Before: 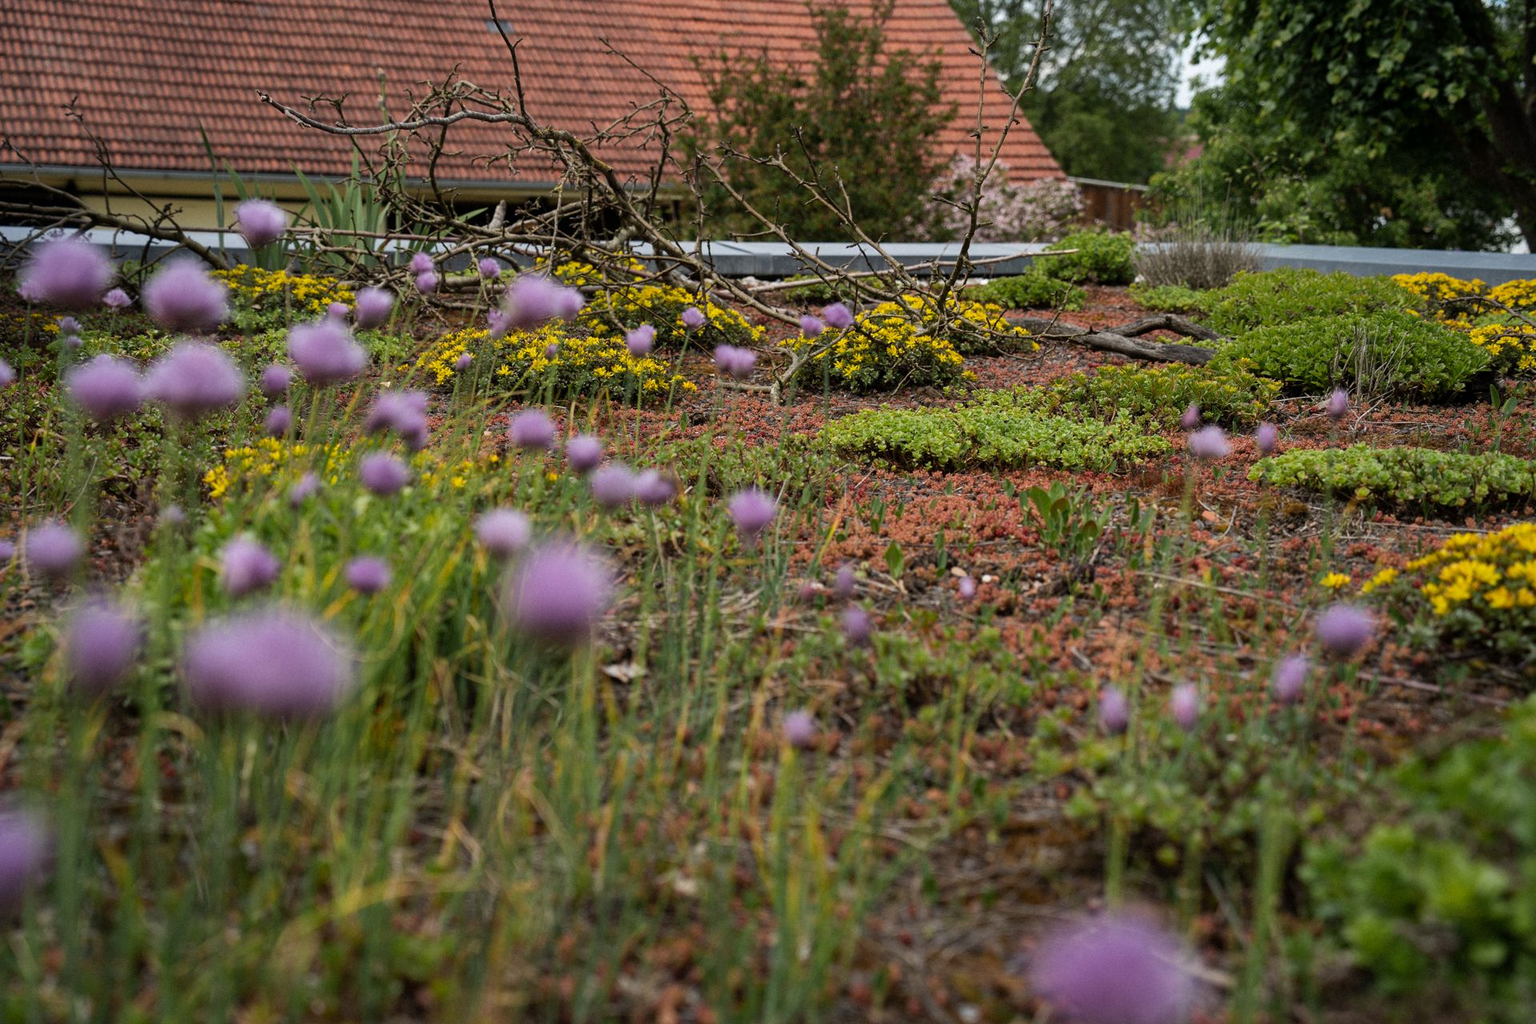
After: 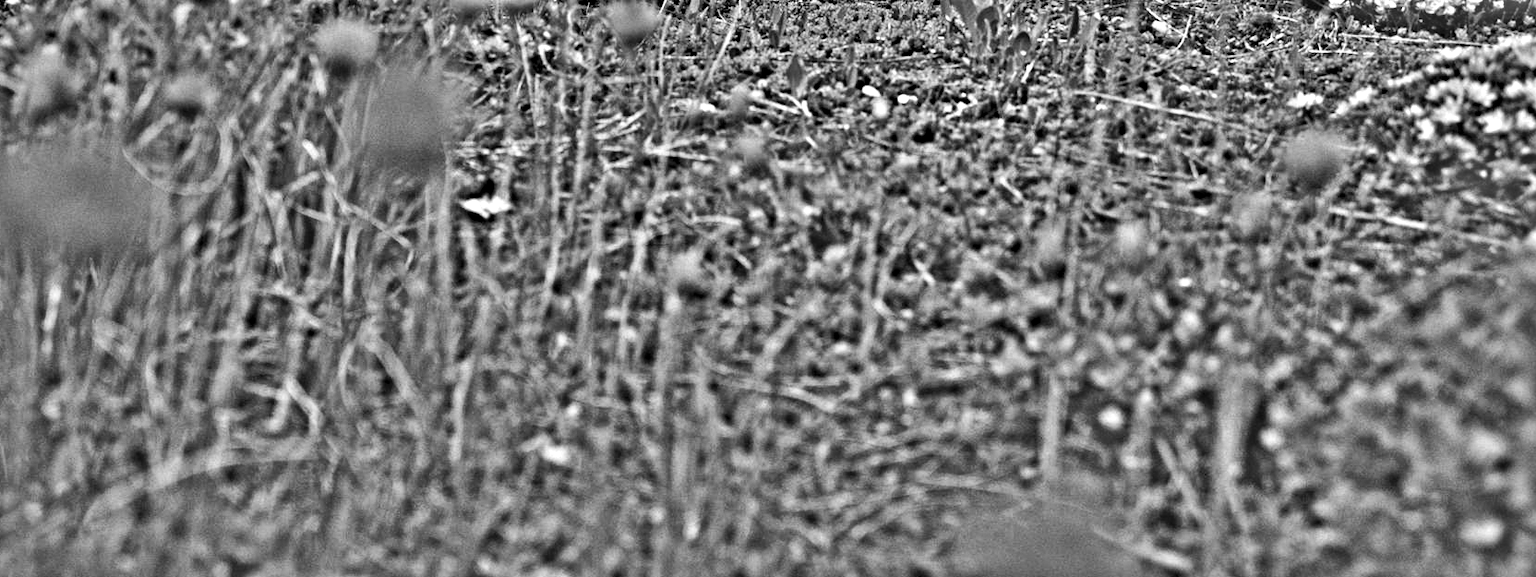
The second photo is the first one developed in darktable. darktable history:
crop and rotate: left 13.306%, top 48.129%, bottom 2.928%
white balance: emerald 1
highpass: on, module defaults
local contrast: mode bilateral grid, contrast 20, coarseness 50, detail 171%, midtone range 0.2
